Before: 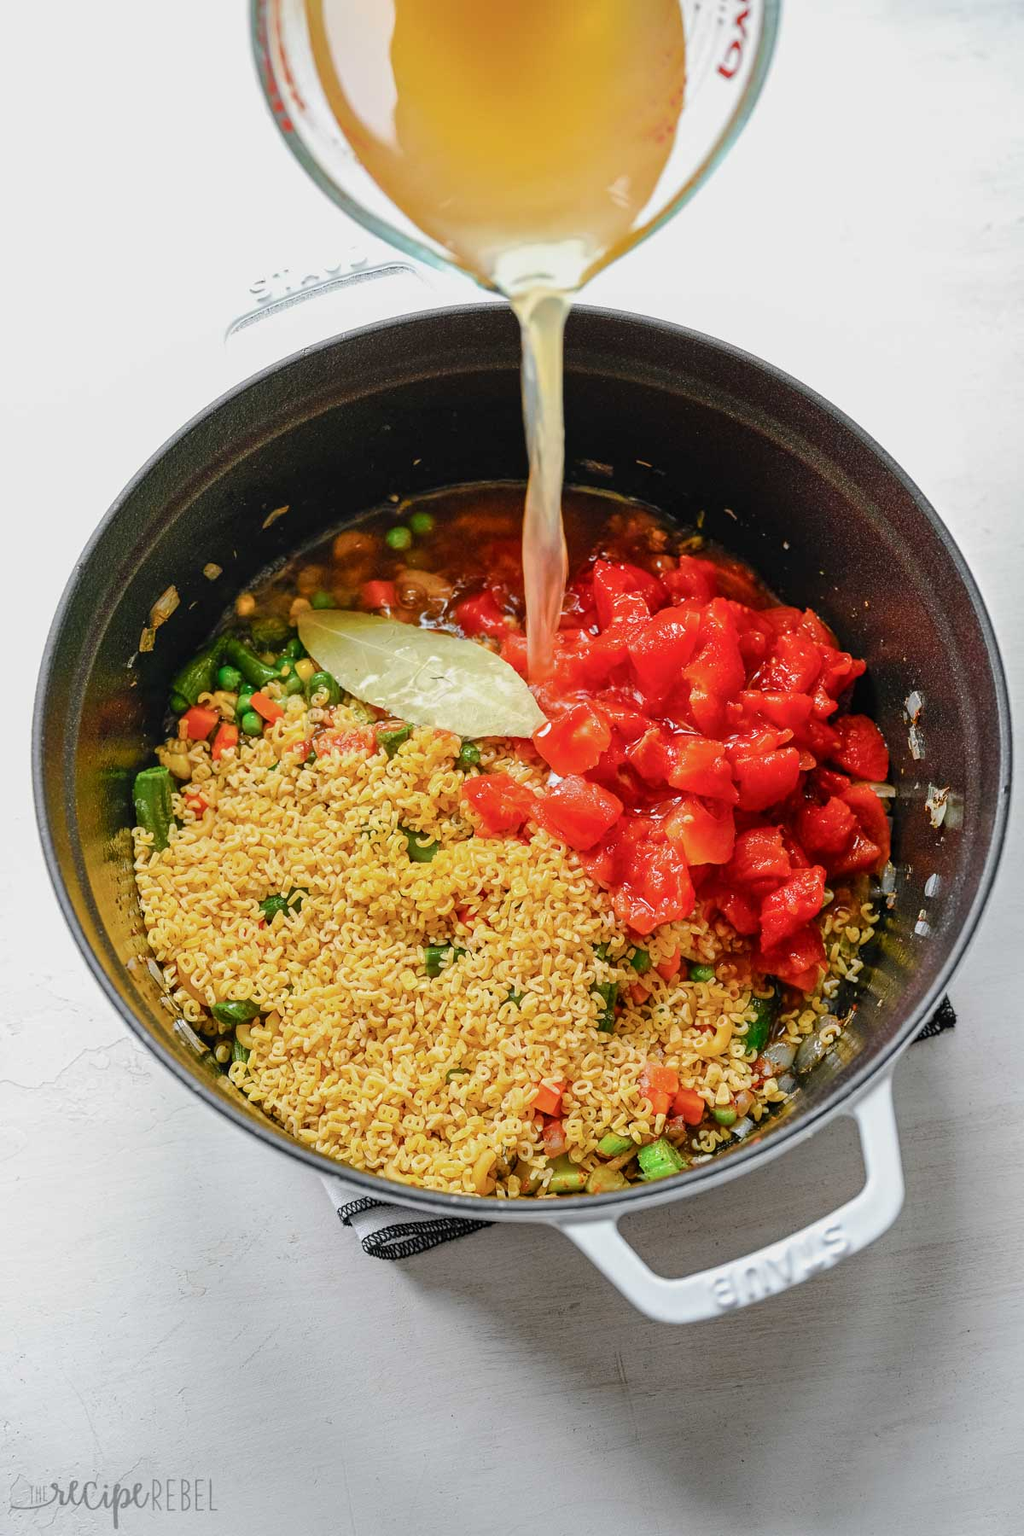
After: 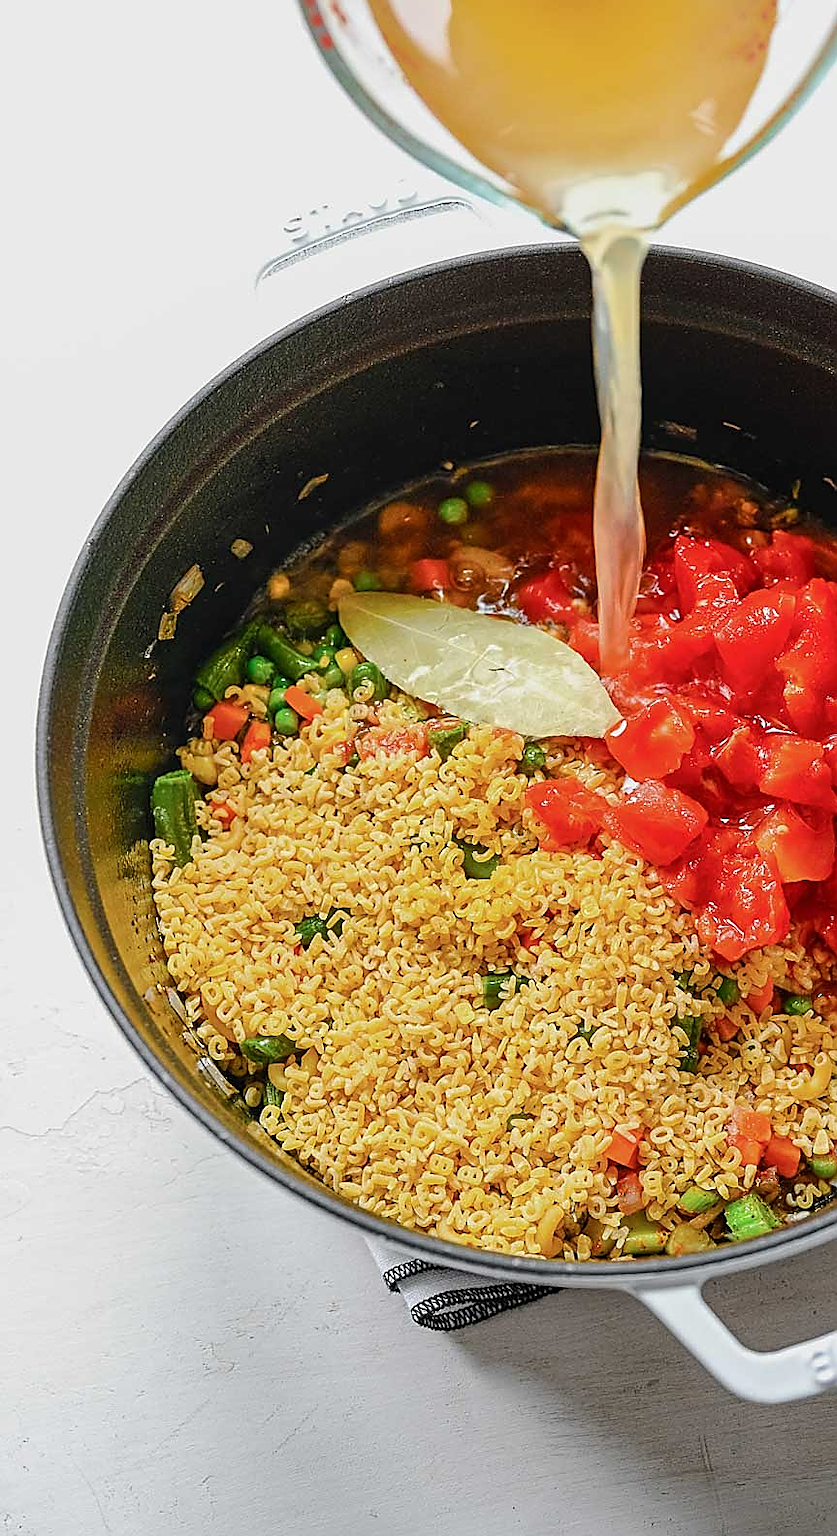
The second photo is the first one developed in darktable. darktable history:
crop: top 5.803%, right 27.864%, bottom 5.804%
sharpen: radius 1.4, amount 1.25, threshold 0.7
